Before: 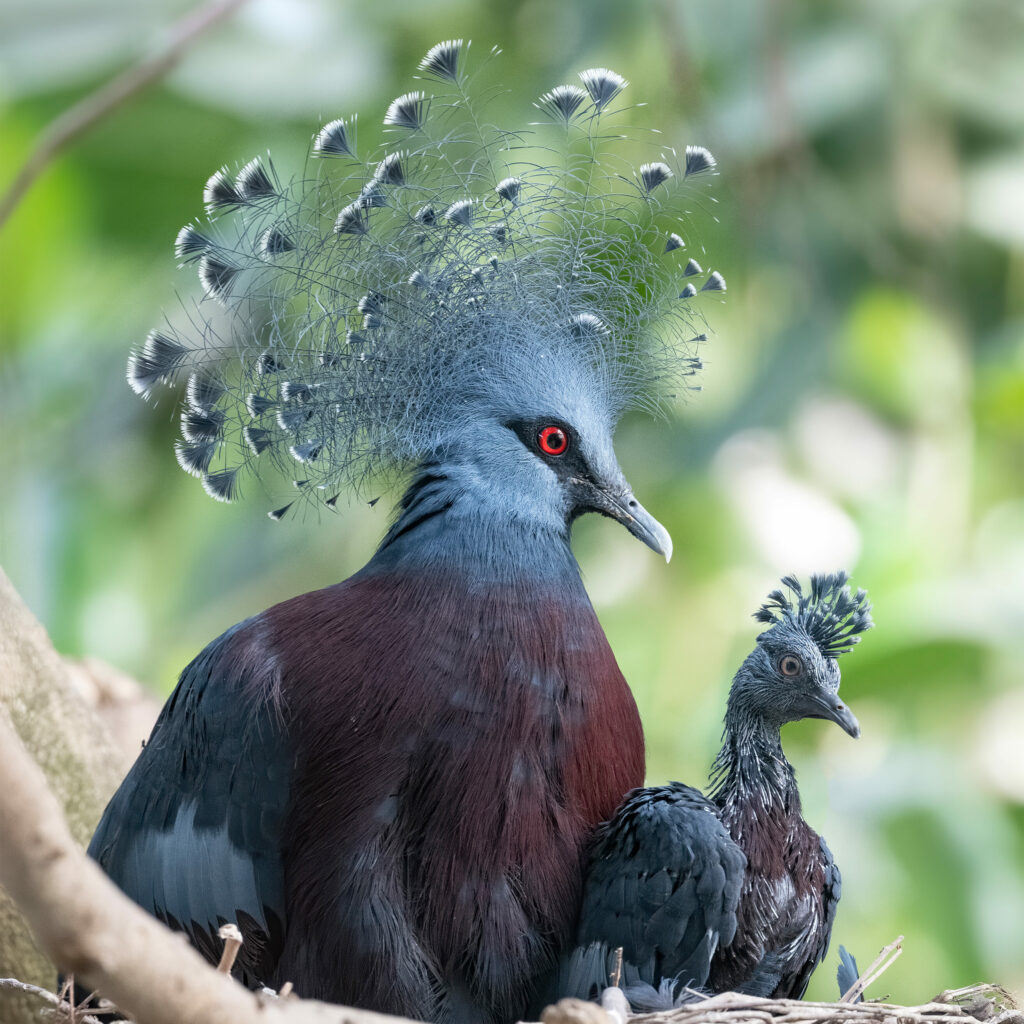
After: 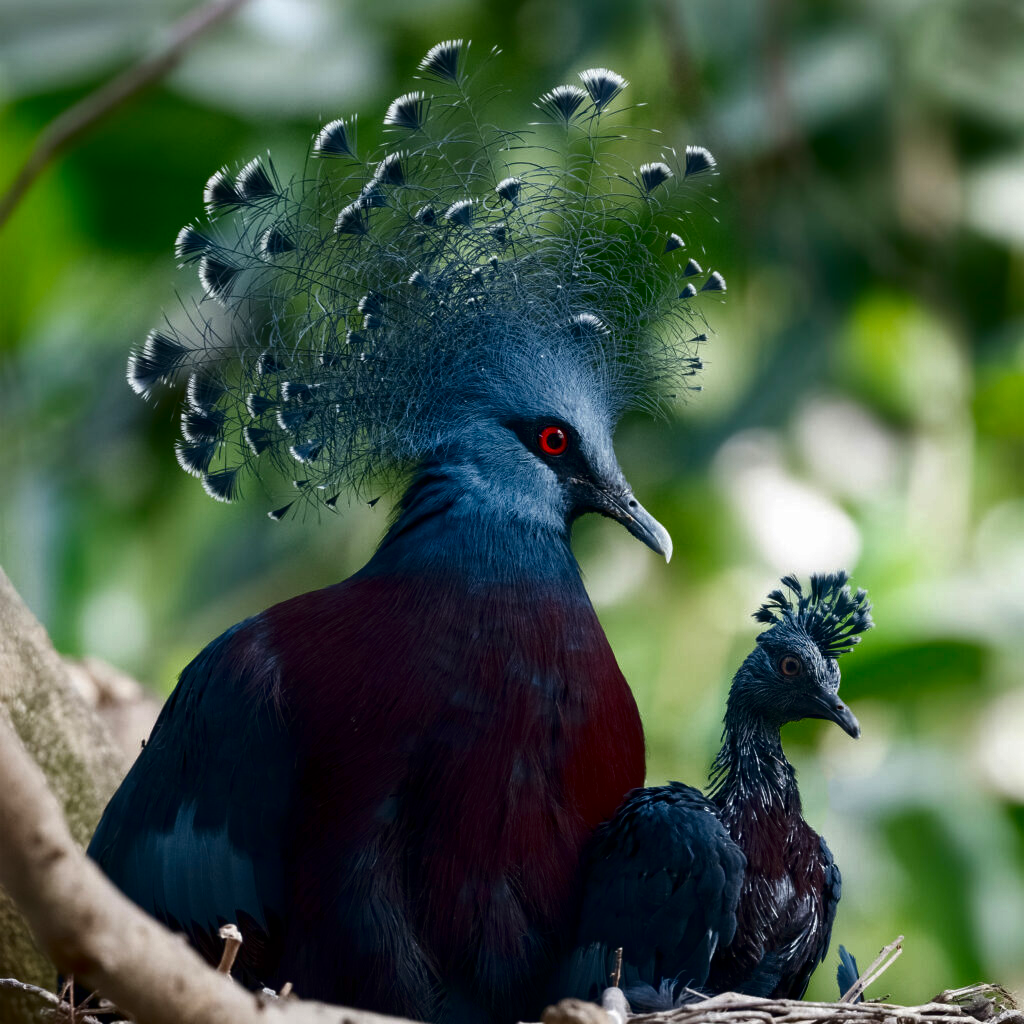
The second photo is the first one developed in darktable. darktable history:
contrast brightness saturation: contrast 0.09, brightness -0.605, saturation 0.166
